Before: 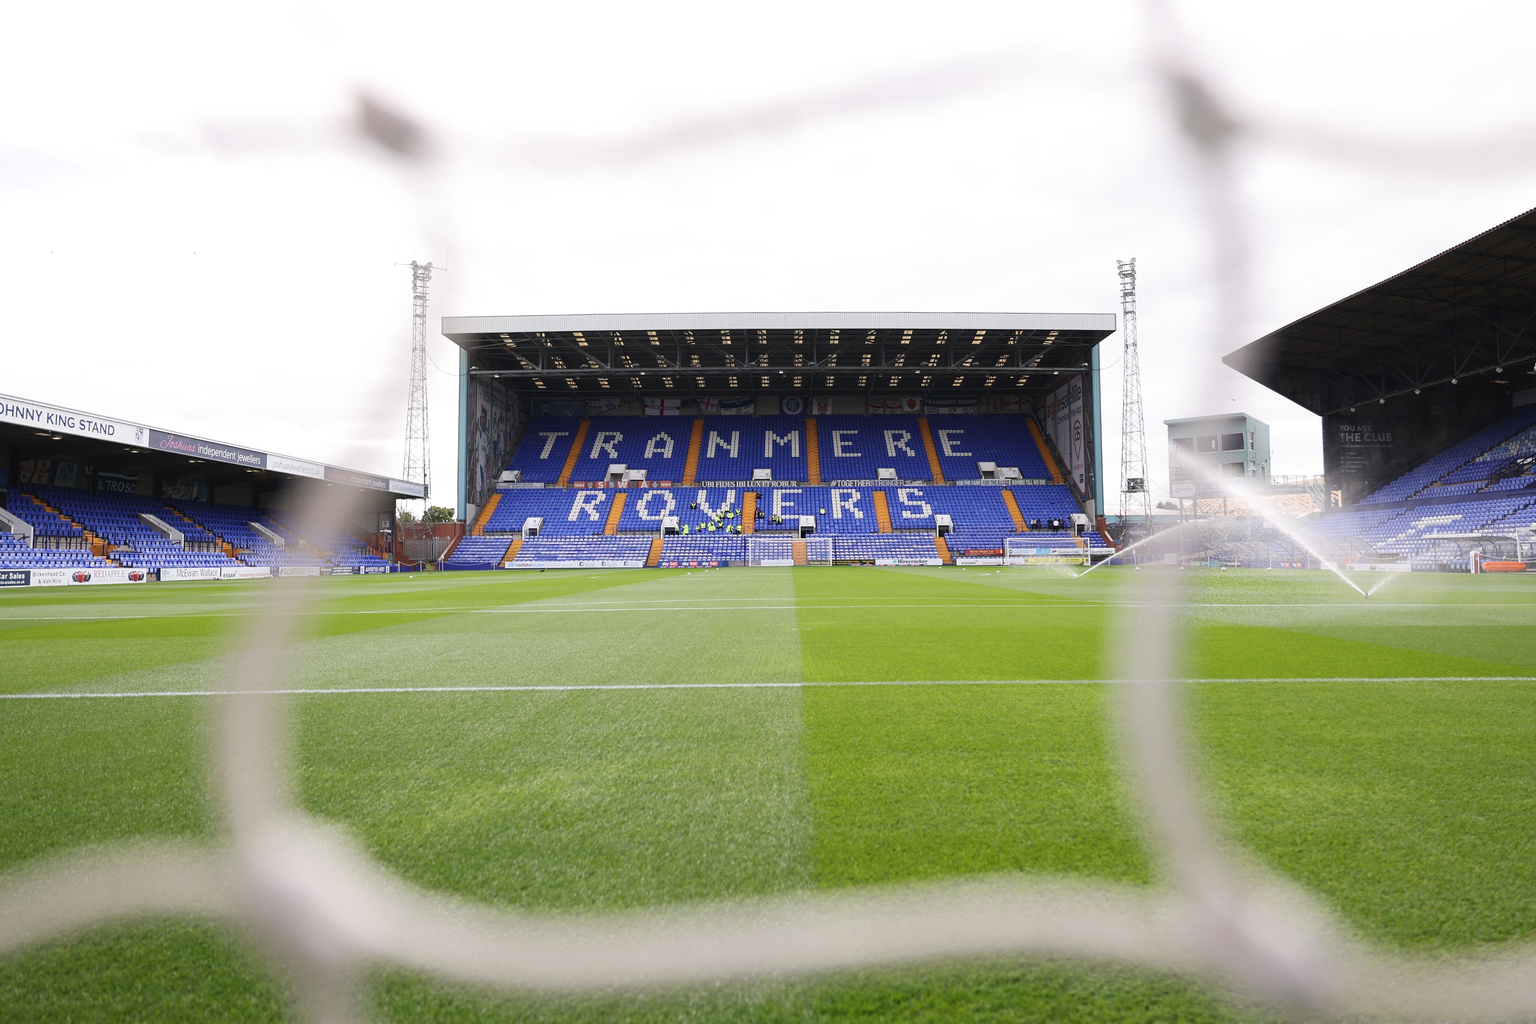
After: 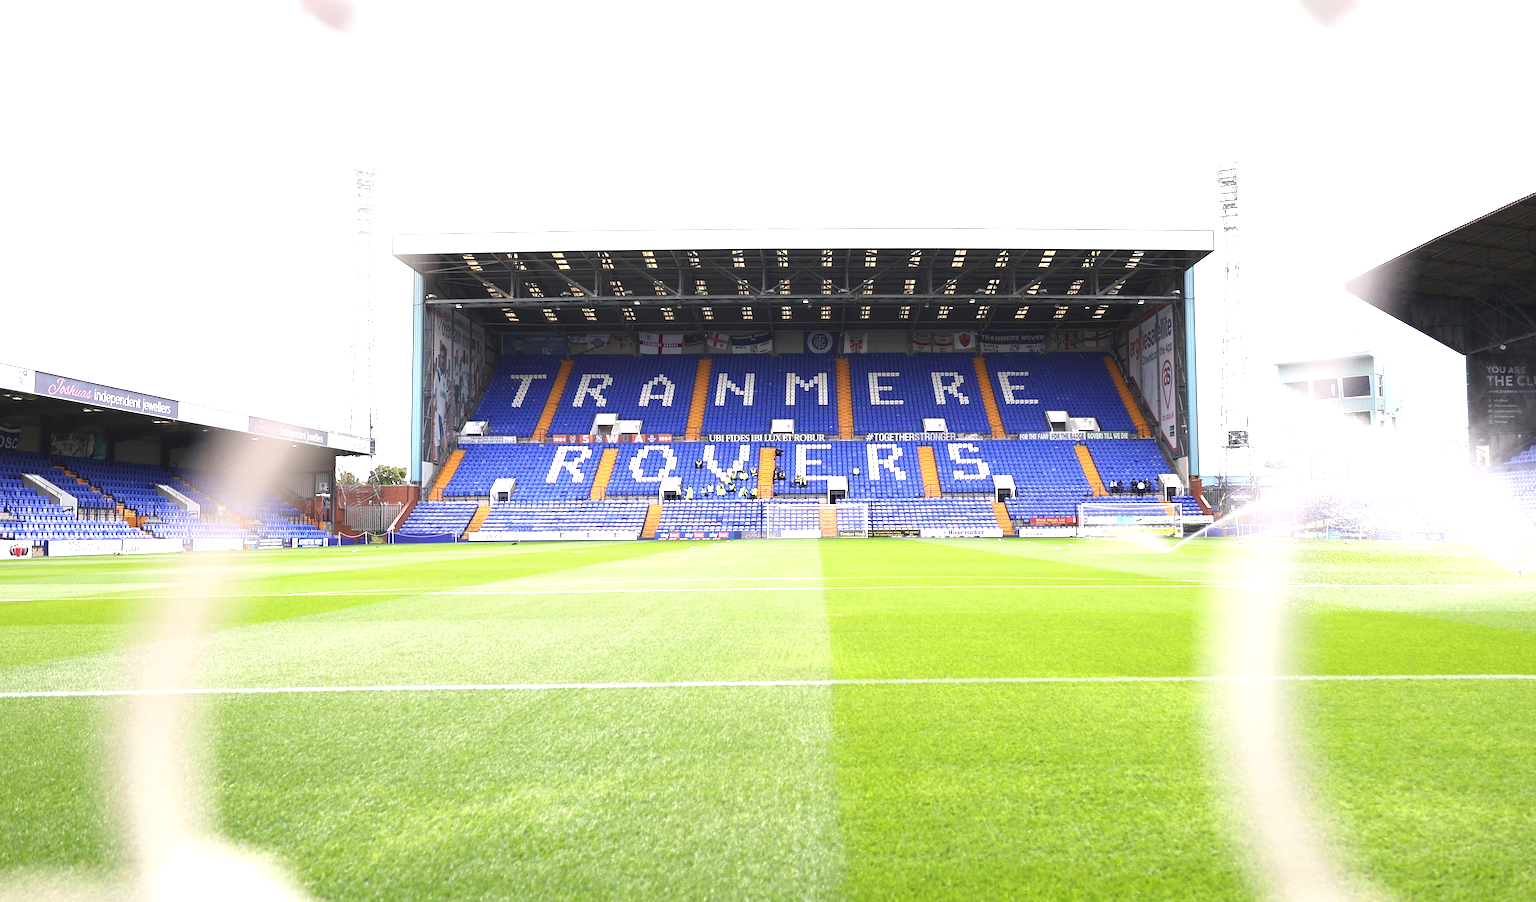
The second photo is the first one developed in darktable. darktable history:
exposure: exposure 1.155 EV, compensate highlight preservation false
crop: left 7.89%, top 12.272%, right 10.122%, bottom 15.429%
